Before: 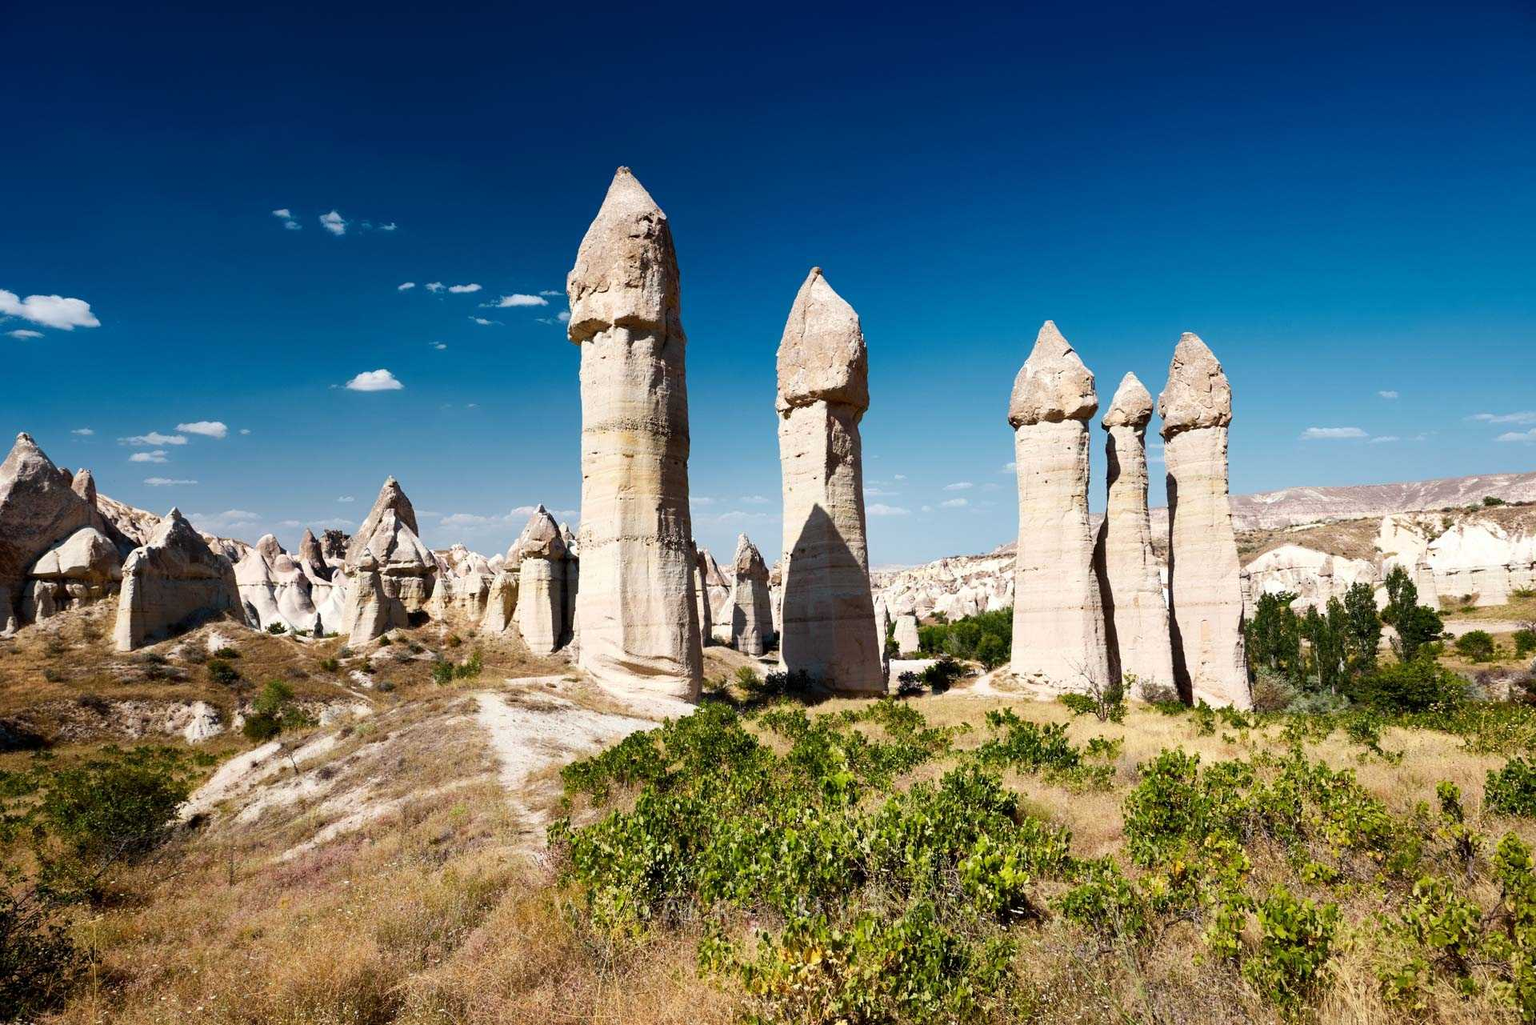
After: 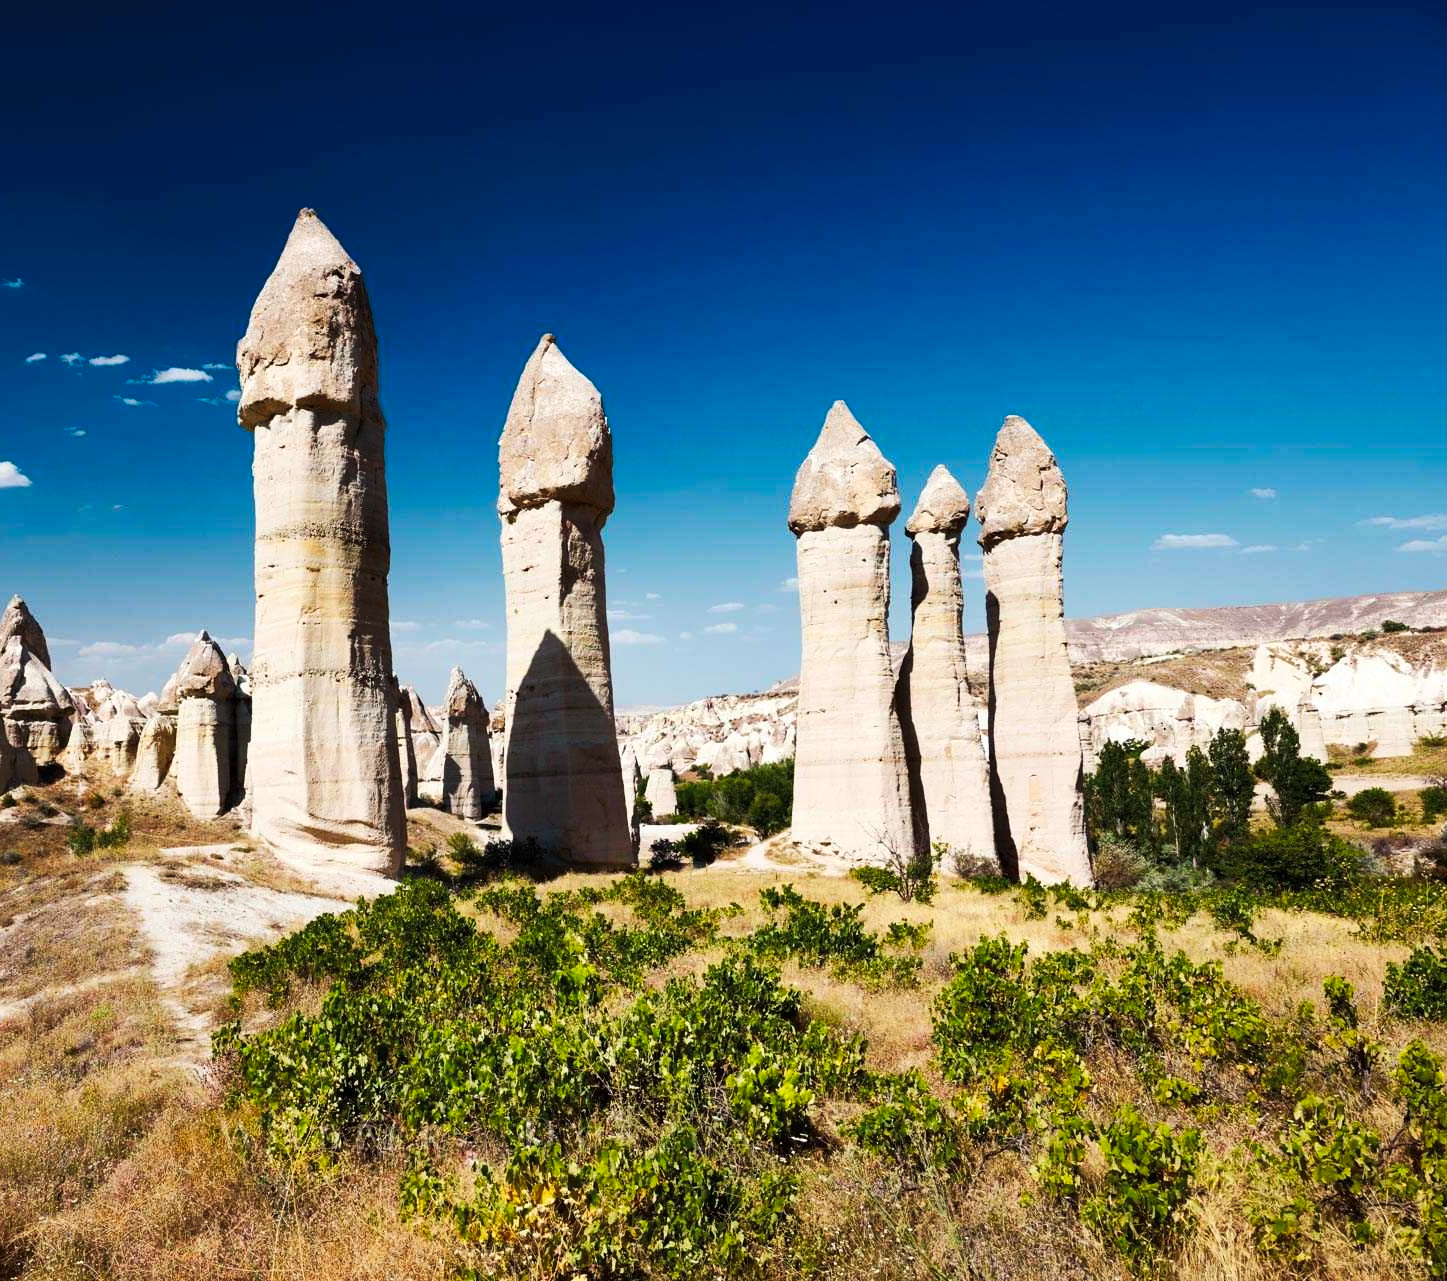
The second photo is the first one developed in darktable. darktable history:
crop and rotate: left 24.6%
tone curve: curves: ch0 [(0, 0) (0.003, 0.003) (0.011, 0.012) (0.025, 0.024) (0.044, 0.039) (0.069, 0.052) (0.1, 0.072) (0.136, 0.097) (0.177, 0.128) (0.224, 0.168) (0.277, 0.217) (0.335, 0.276) (0.399, 0.345) (0.468, 0.429) (0.543, 0.524) (0.623, 0.628) (0.709, 0.732) (0.801, 0.829) (0.898, 0.919) (1, 1)], preserve colors none
